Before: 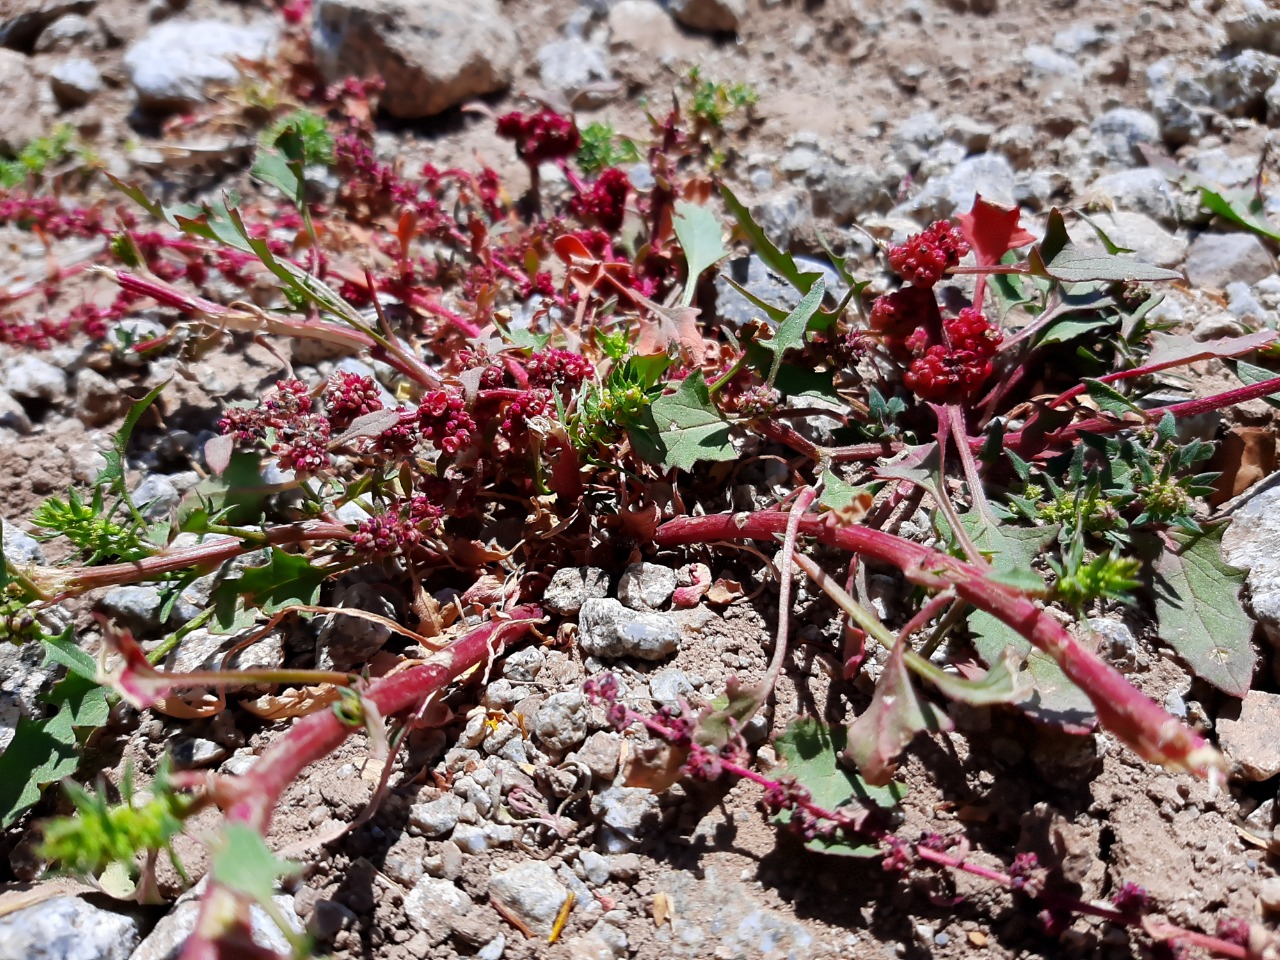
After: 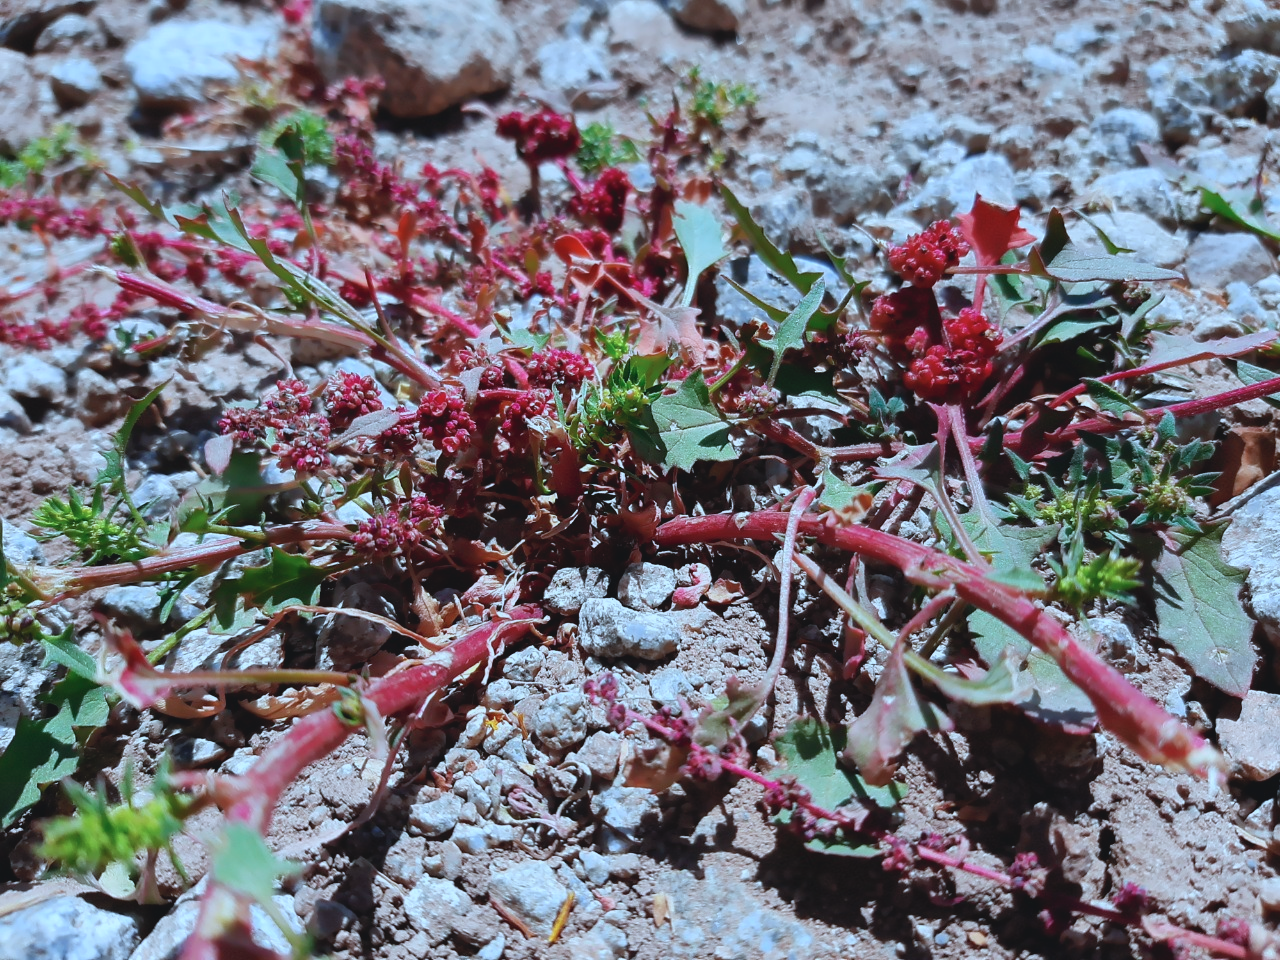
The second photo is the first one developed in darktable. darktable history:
contrast brightness saturation: contrast -0.122
color correction: highlights a* -8.7, highlights b* -23.09
